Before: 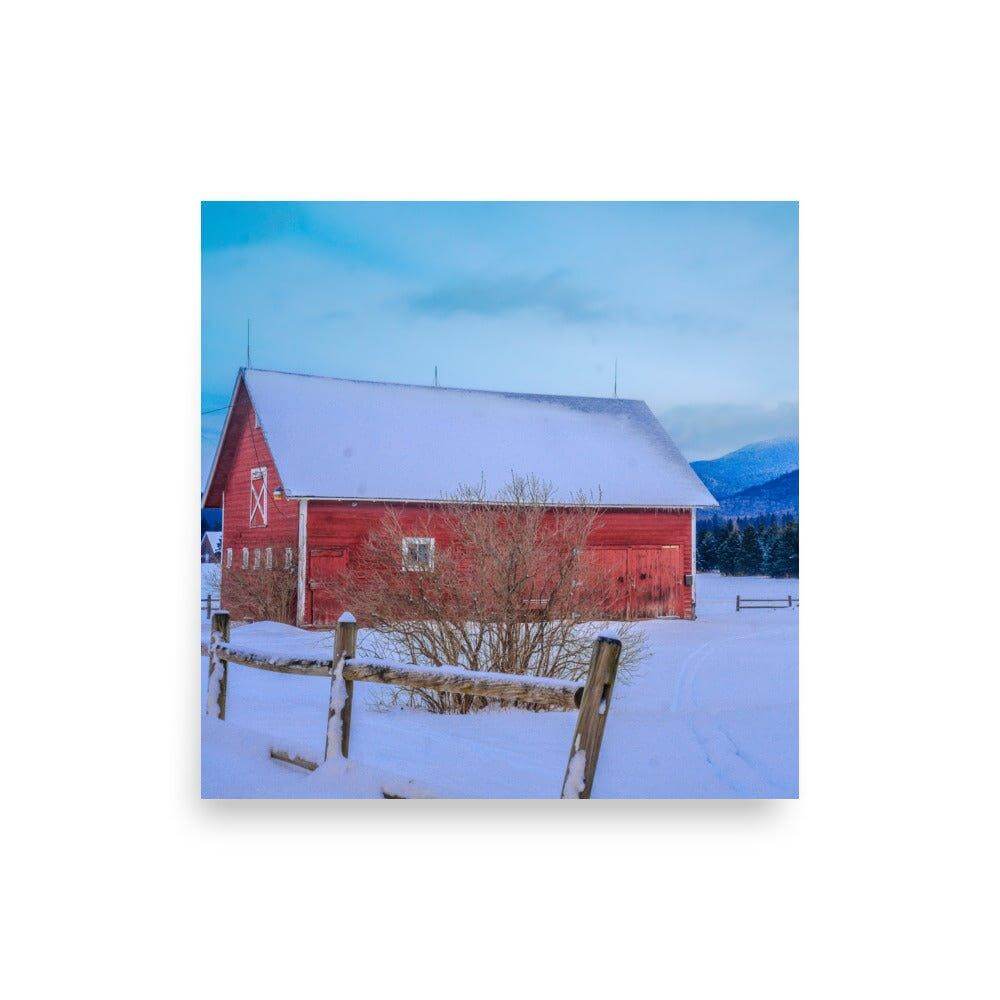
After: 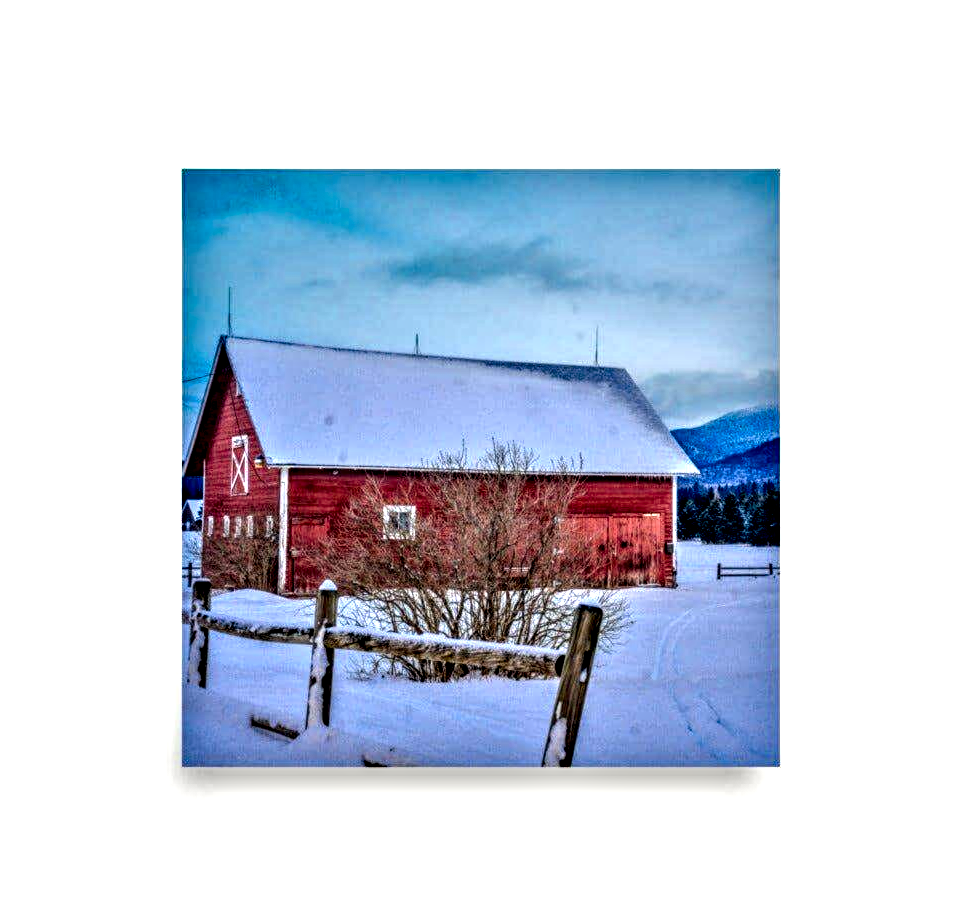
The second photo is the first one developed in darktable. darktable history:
local contrast: detail 144%
contrast equalizer: octaves 7, y [[0.48, 0.654, 0.731, 0.706, 0.772, 0.382], [0.55 ×6], [0 ×6], [0 ×6], [0 ×6]]
crop: left 1.964%, top 3.251%, right 1.122%, bottom 4.933%
